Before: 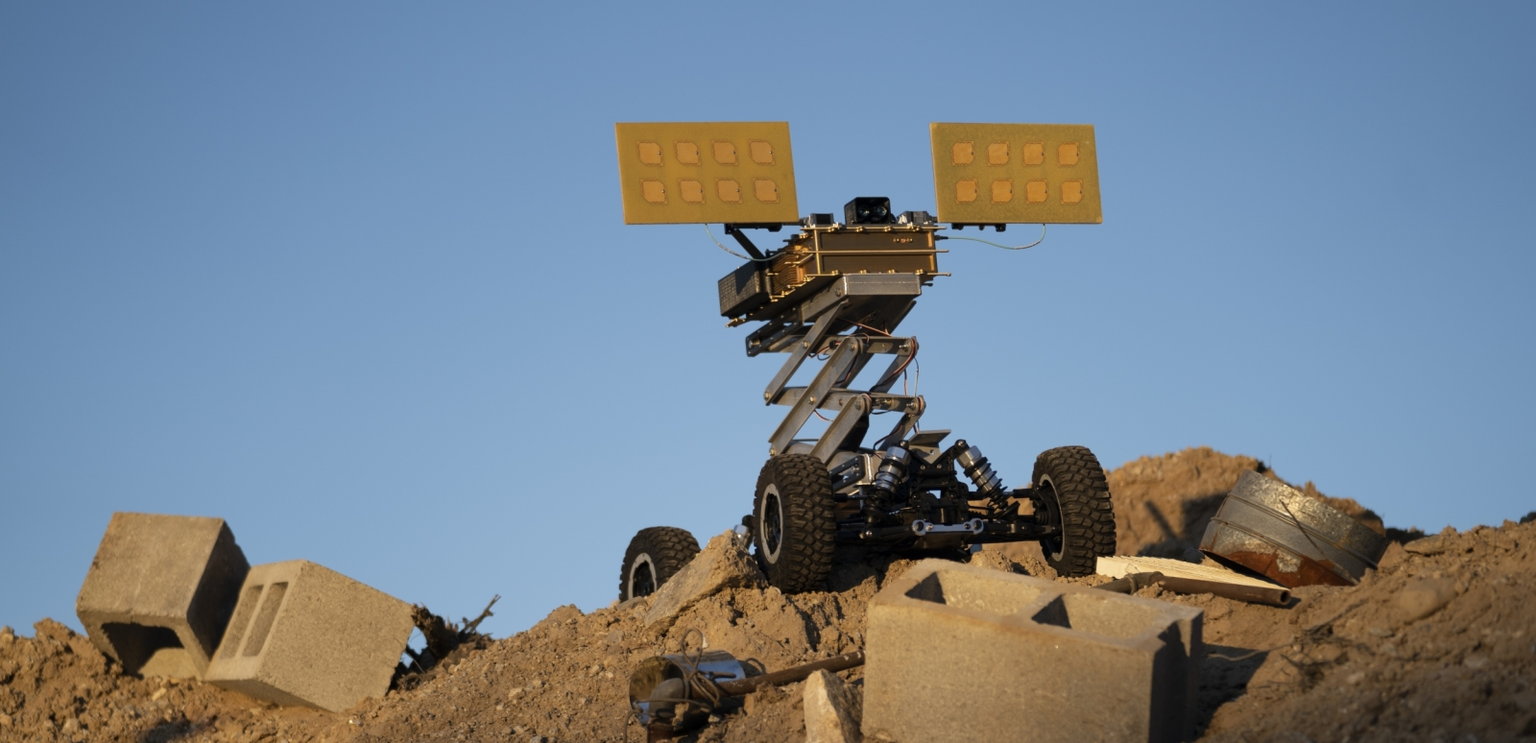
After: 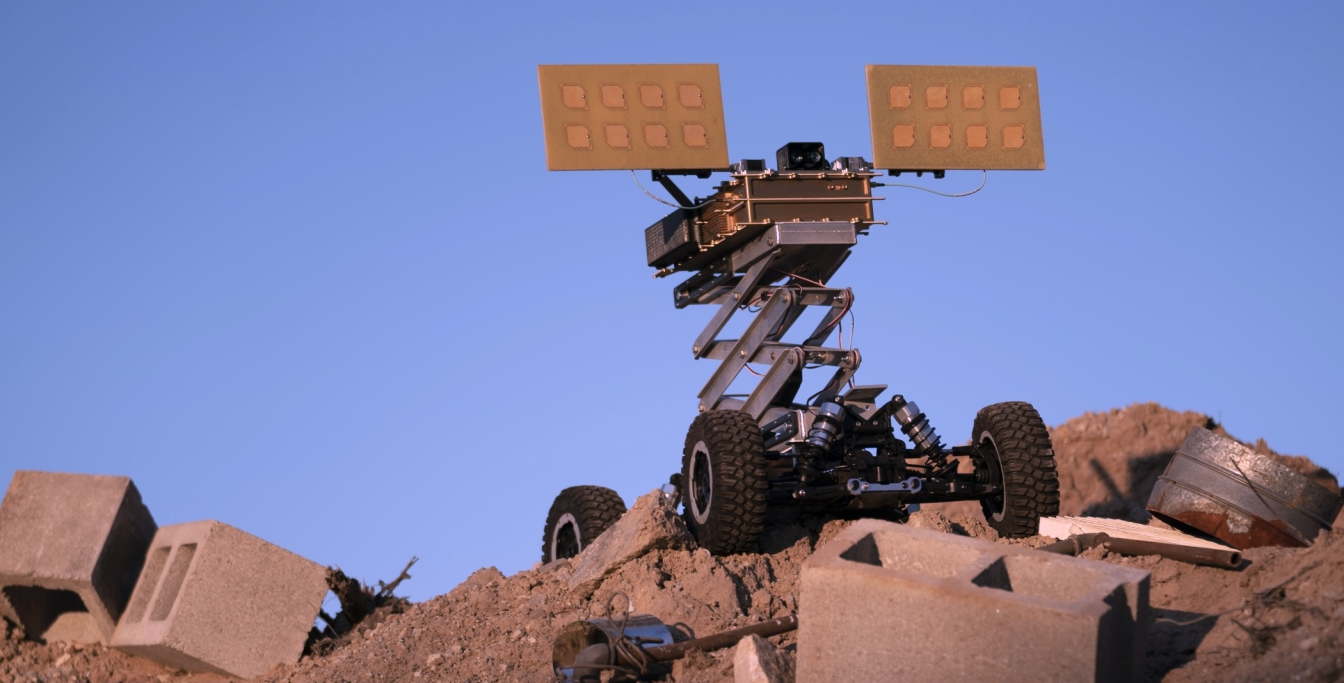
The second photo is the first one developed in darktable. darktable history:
crop: left 6.446%, top 8.188%, right 9.538%, bottom 3.548%
color correction: highlights a* 15.03, highlights b* -25.07
